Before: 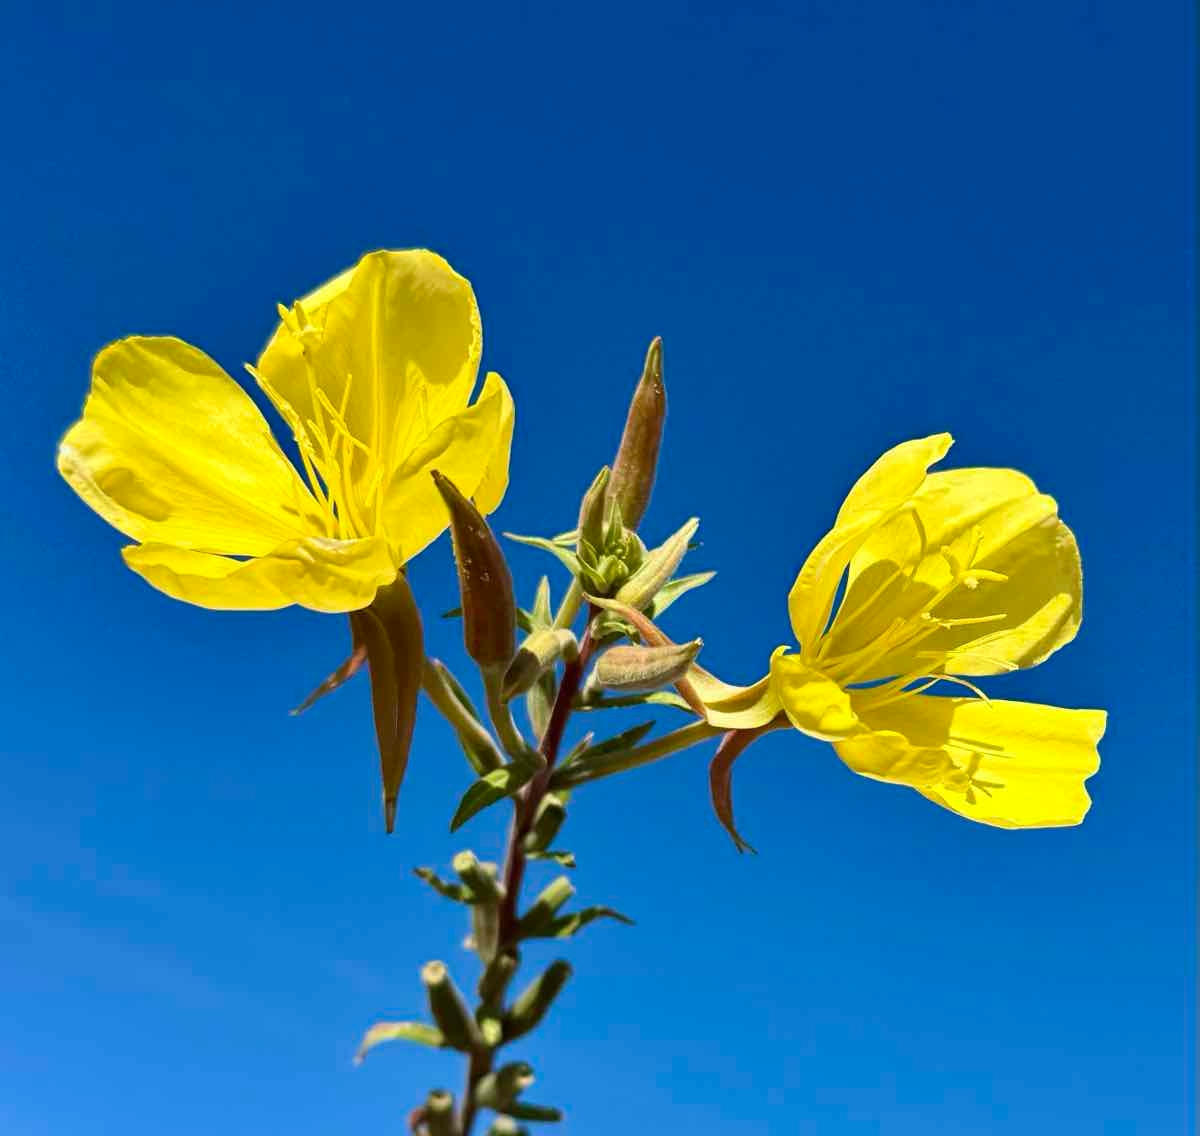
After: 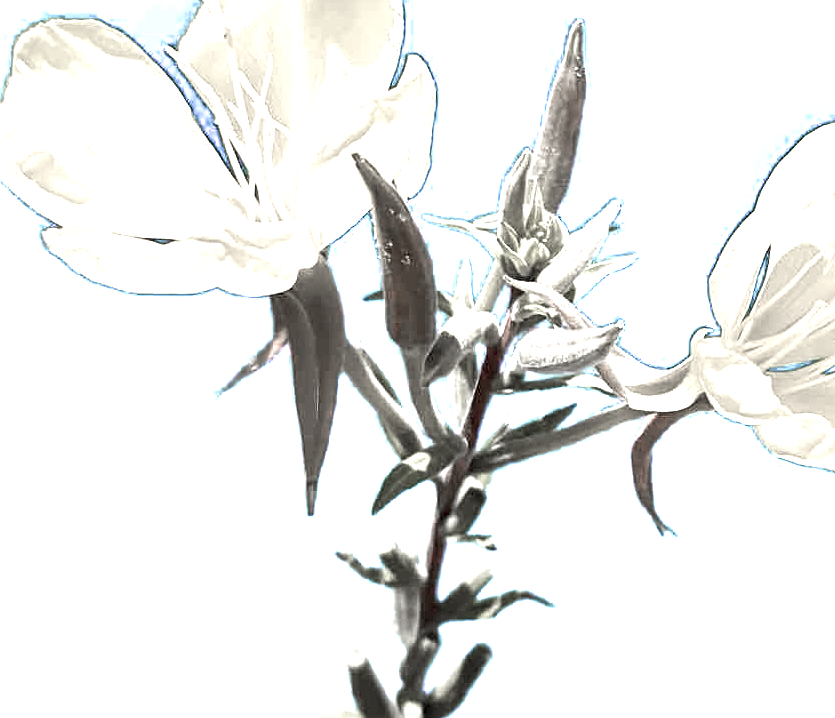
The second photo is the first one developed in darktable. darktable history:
crop: left 6.618%, top 27.908%, right 23.785%, bottom 8.812%
color zones: curves: ch0 [(0, 0.613) (0.01, 0.613) (0.245, 0.448) (0.498, 0.529) (0.642, 0.665) (0.879, 0.777) (0.99, 0.613)]; ch1 [(0, 0.272) (0.219, 0.127) (0.724, 0.346)], mix 24.48%
sharpen: on, module defaults
exposure: black level correction 0.001, exposure 1.848 EV, compensate exposure bias true, compensate highlight preservation false
